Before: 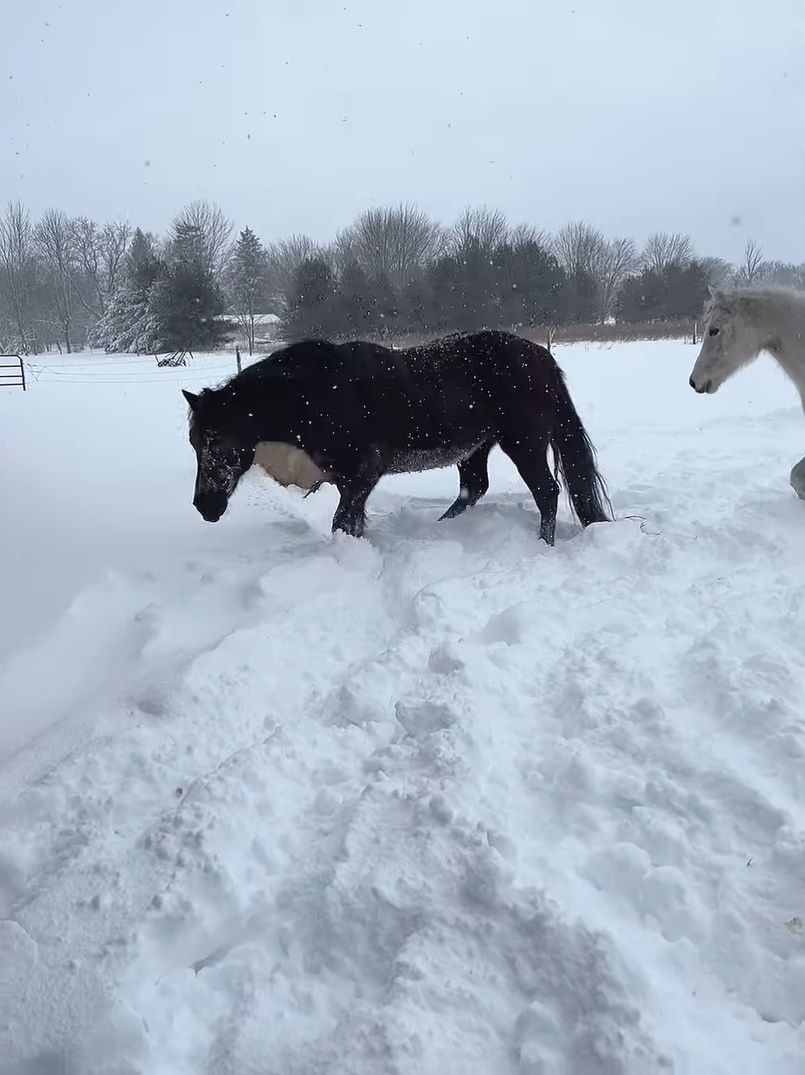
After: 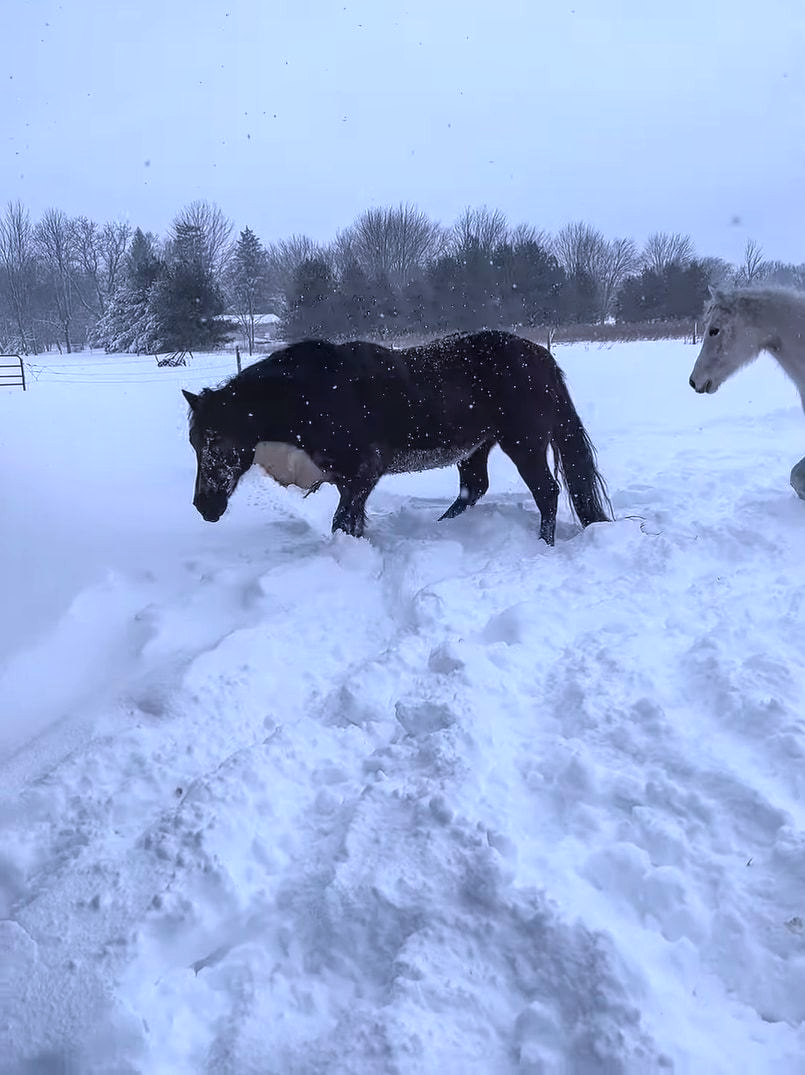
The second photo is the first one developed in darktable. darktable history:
color calibration: illuminant as shot in camera, x 0.377, y 0.392, temperature 4169.3 K, saturation algorithm version 1 (2020)
local contrast: on, module defaults
